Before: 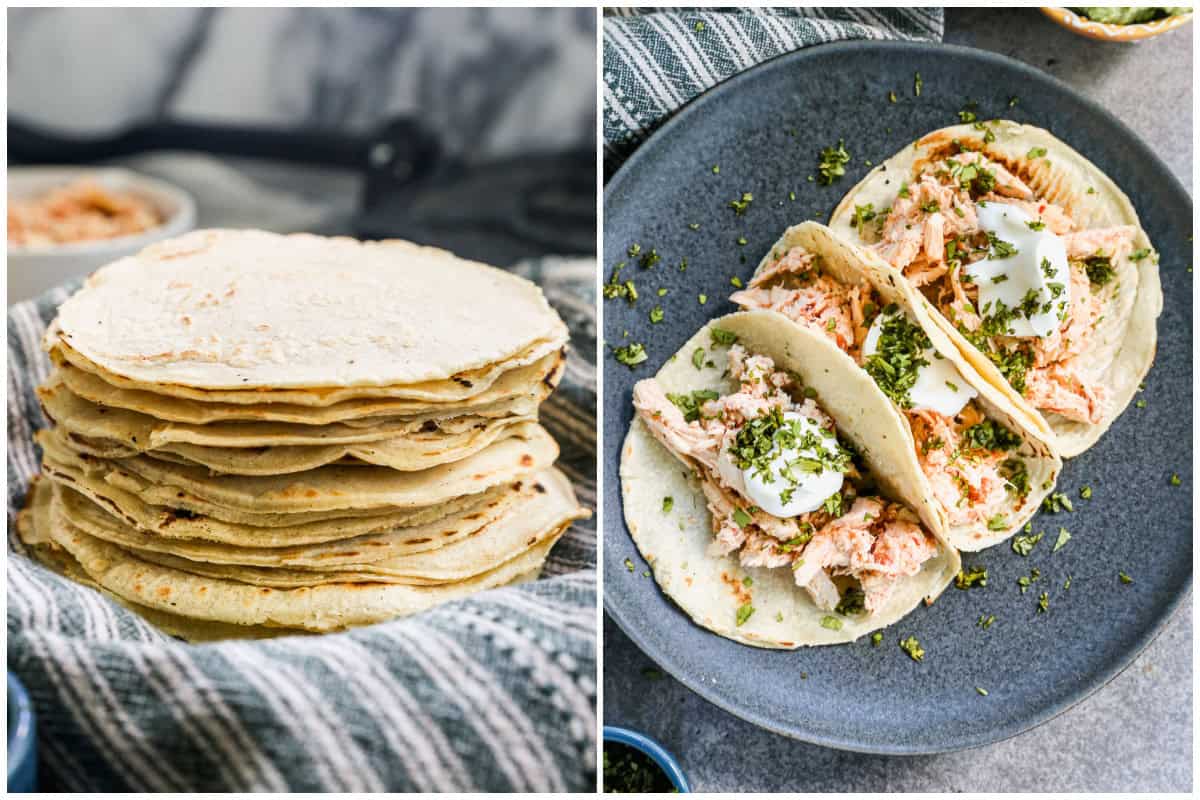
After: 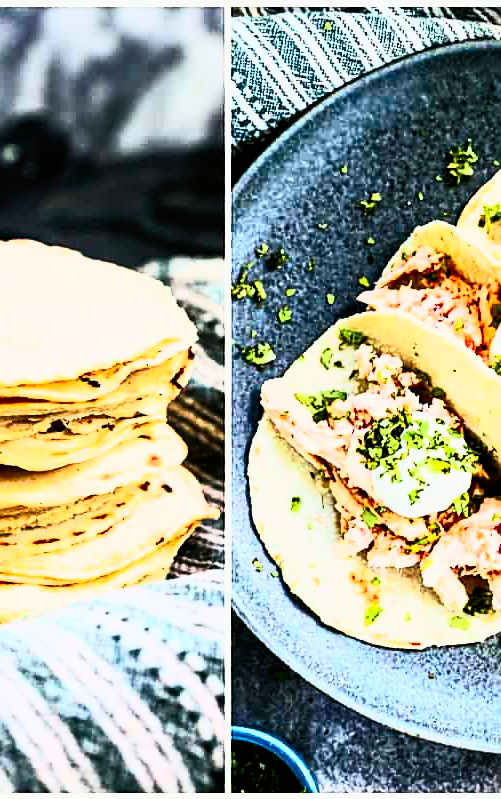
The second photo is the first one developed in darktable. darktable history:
filmic rgb: black relative exposure -5.06 EV, white relative exposure 3.17 EV, threshold 3.01 EV, hardness 3.47, contrast 1.202, highlights saturation mix -49.74%, enable highlight reconstruction true
tone curve: curves: ch0 [(0, 0) (0.059, 0.027) (0.162, 0.125) (0.304, 0.279) (0.547, 0.532) (0.828, 0.815) (1, 0.983)]; ch1 [(0, 0) (0.23, 0.166) (0.34, 0.308) (0.371, 0.337) (0.429, 0.411) (0.477, 0.462) (0.499, 0.498) (0.529, 0.537) (0.559, 0.582) (0.743, 0.798) (1, 1)]; ch2 [(0, 0) (0.431, 0.414) (0.498, 0.503) (0.524, 0.528) (0.568, 0.546) (0.6, 0.597) (0.634, 0.645) (0.728, 0.742) (1, 1)], color space Lab, independent channels, preserve colors none
crop: left 31.061%, right 27.177%
sharpen: on, module defaults
contrast brightness saturation: contrast 0.835, brightness 0.604, saturation 0.591
